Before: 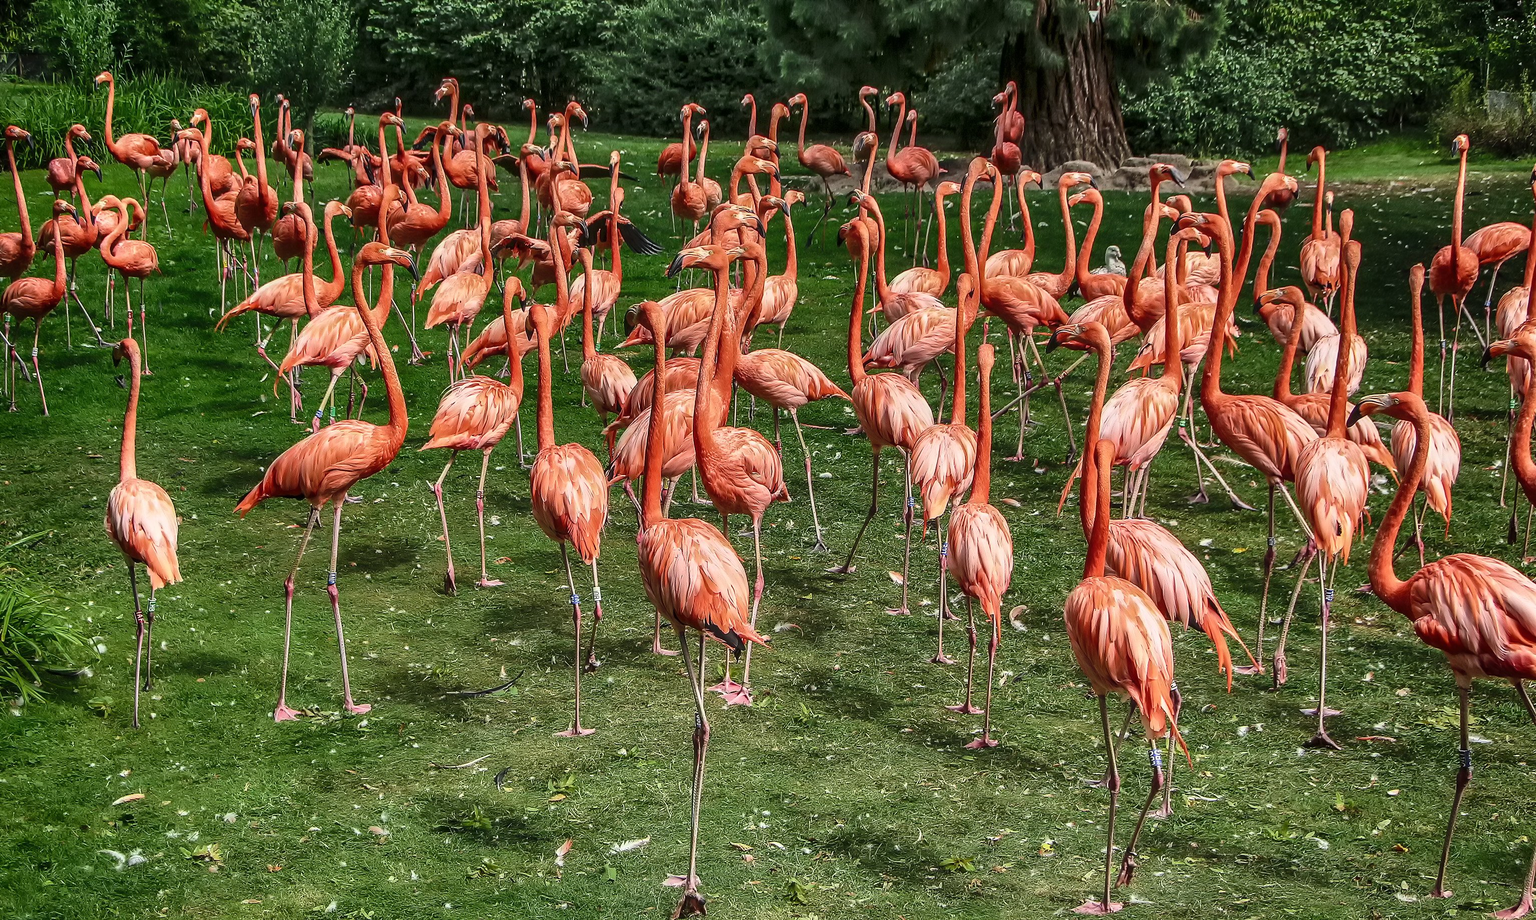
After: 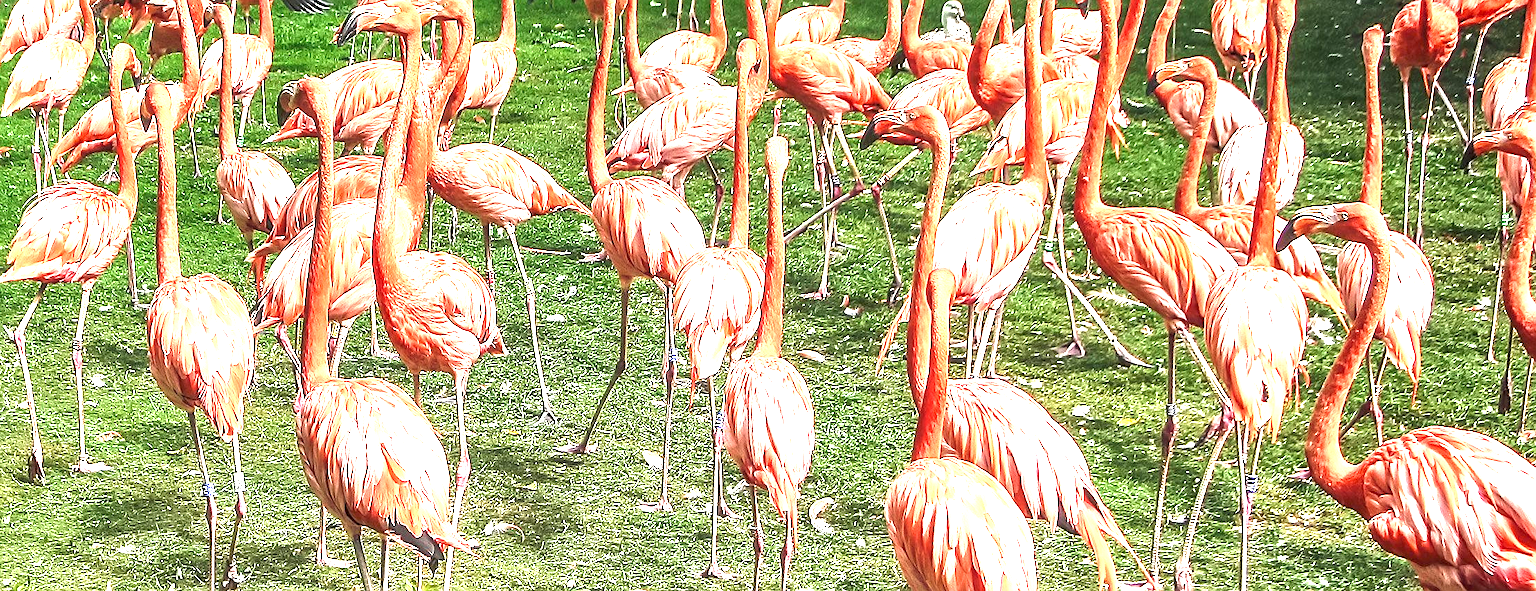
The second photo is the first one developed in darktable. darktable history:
exposure: black level correction 0, exposure 2.1 EV, compensate highlight preservation false
sharpen: on, module defaults
local contrast: detail 130%
crop and rotate: left 27.662%, top 26.736%, bottom 26.72%
